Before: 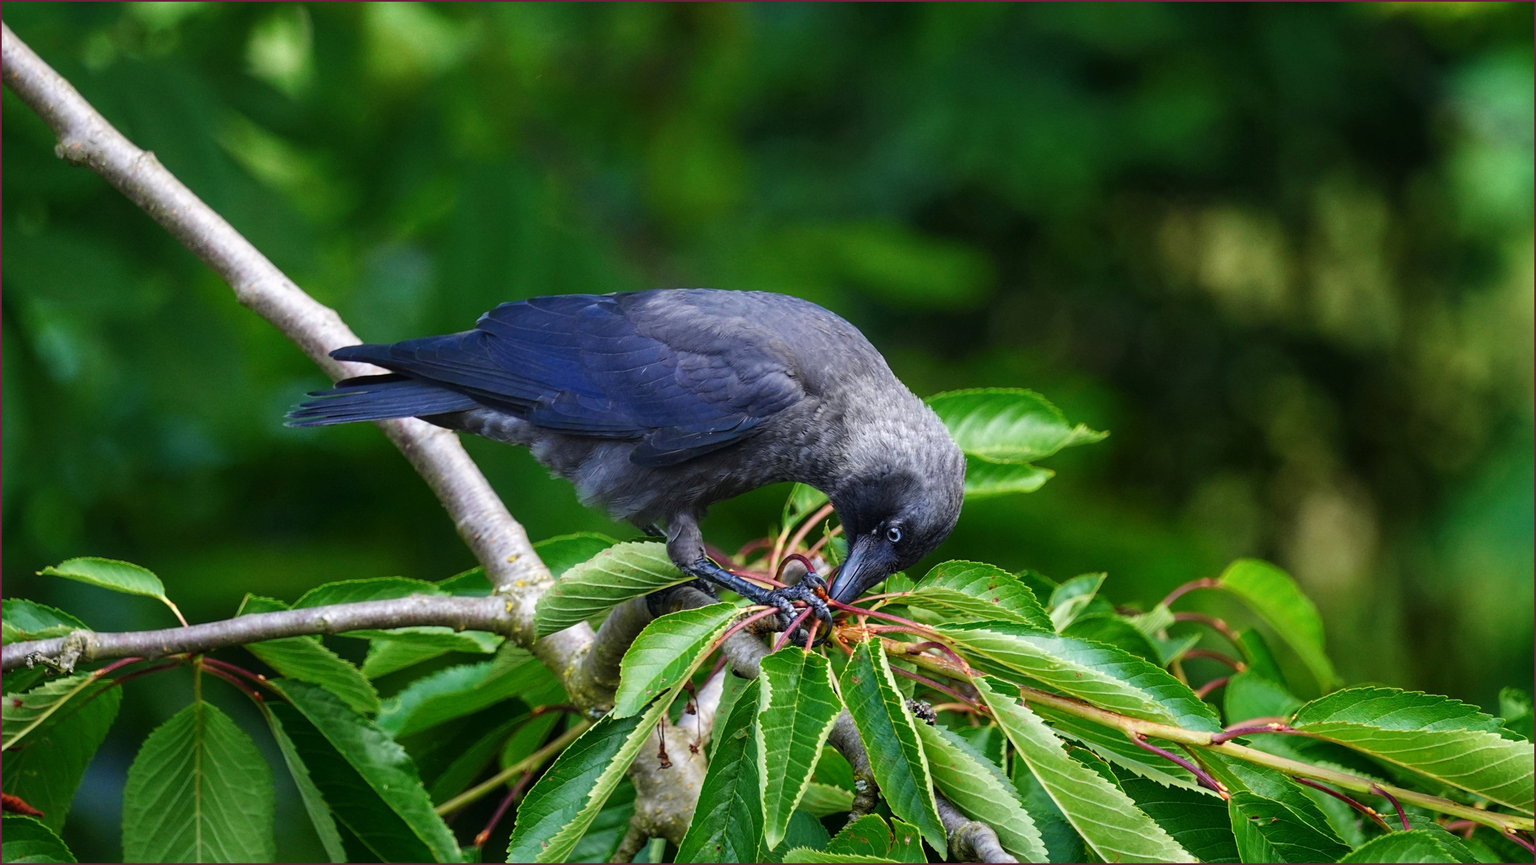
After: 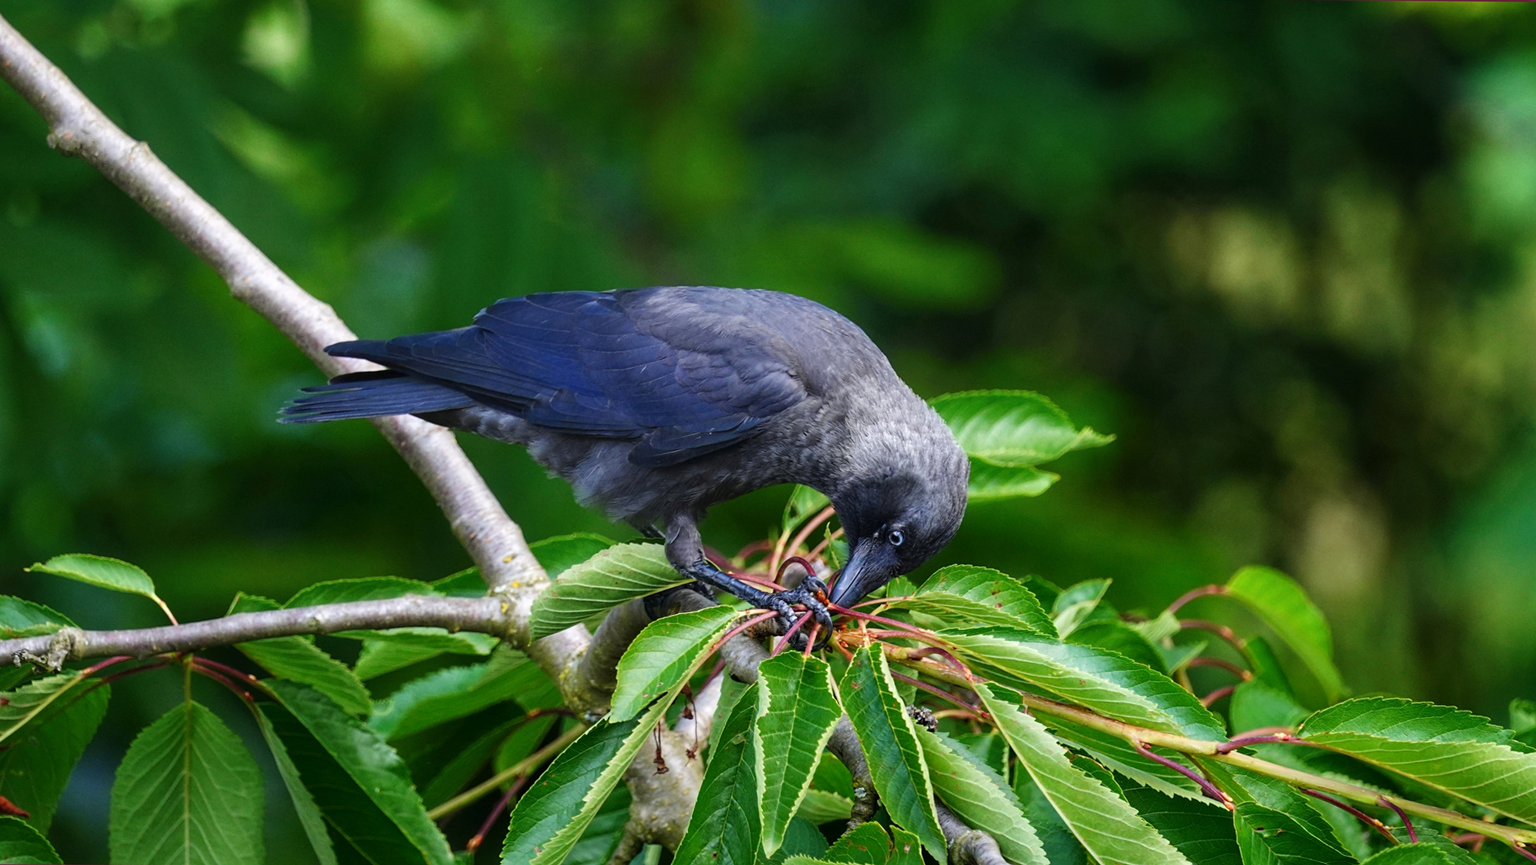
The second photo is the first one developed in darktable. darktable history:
crop and rotate: angle -0.5°
